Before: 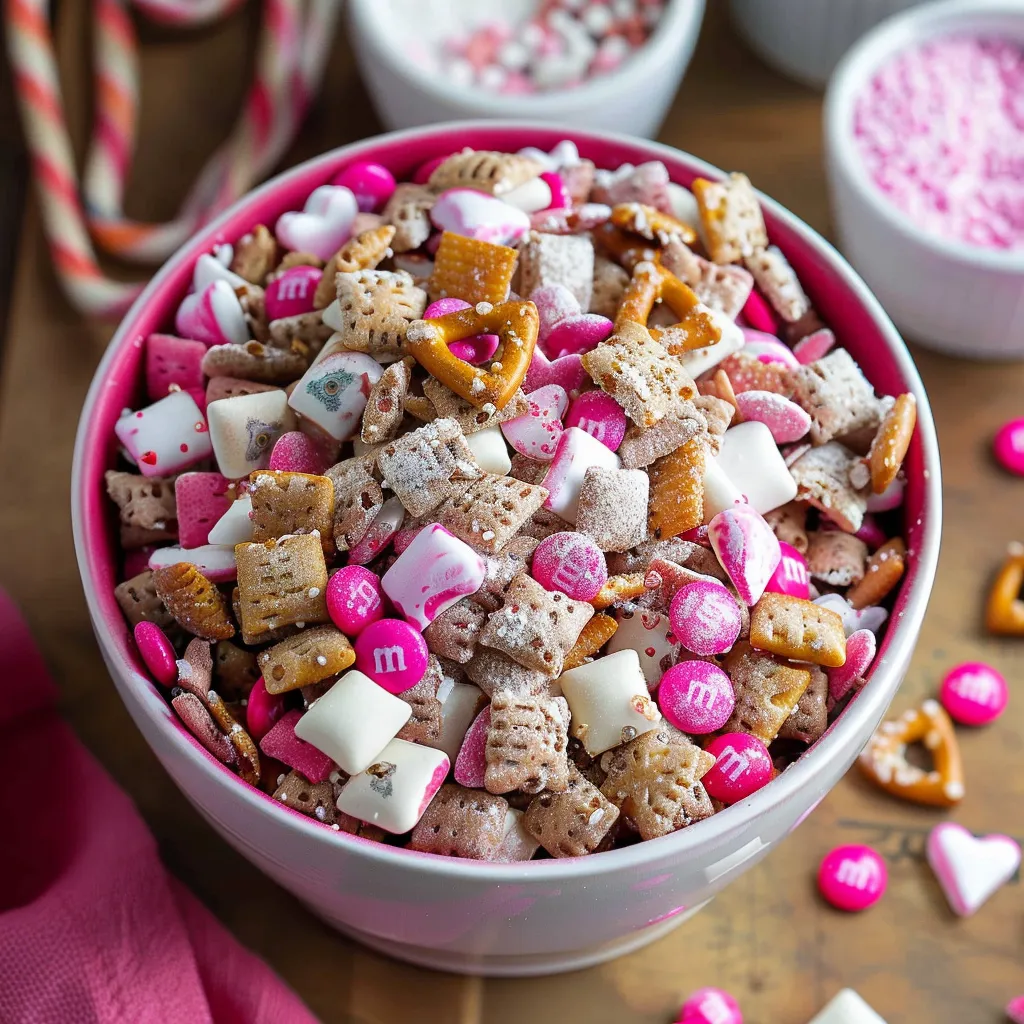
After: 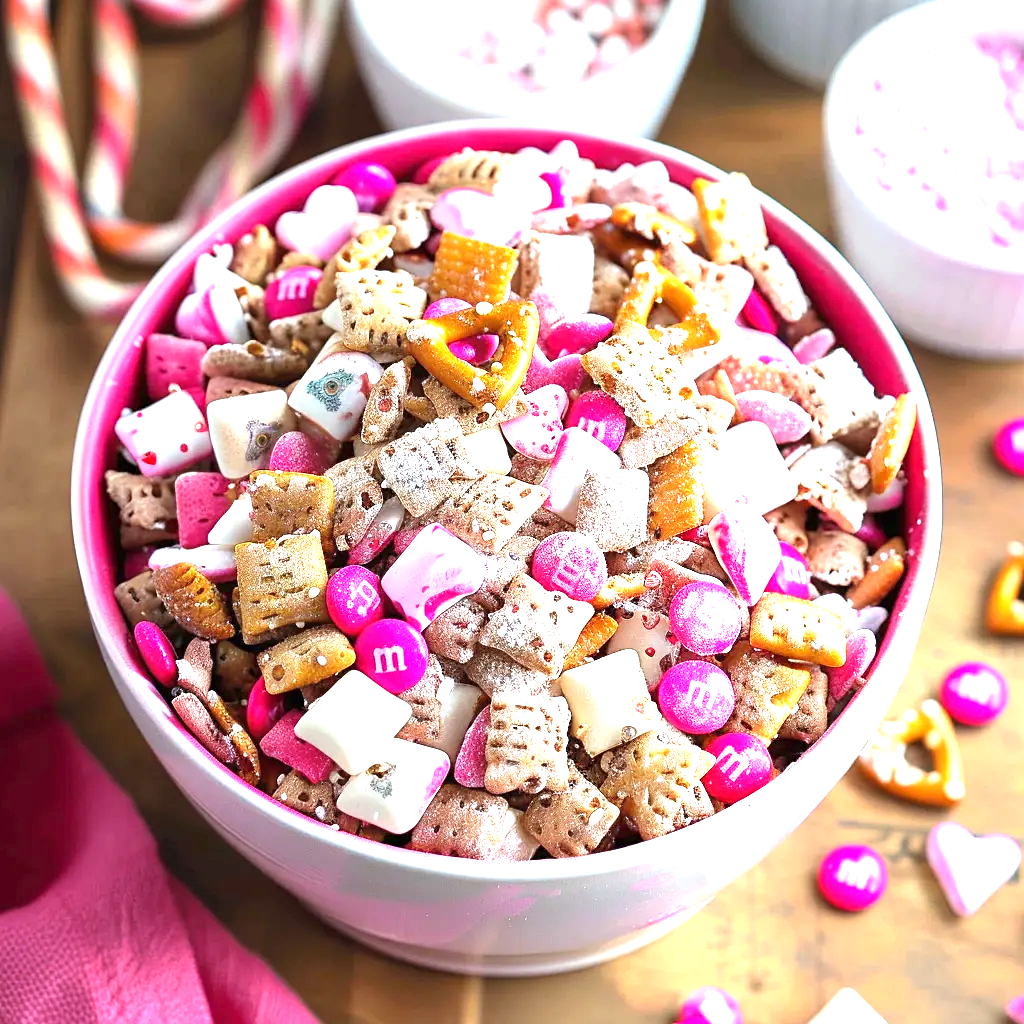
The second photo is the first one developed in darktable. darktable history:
sharpen: amount 0.207
exposure: black level correction 0, exposure 1.485 EV, compensate exposure bias true, compensate highlight preservation false
